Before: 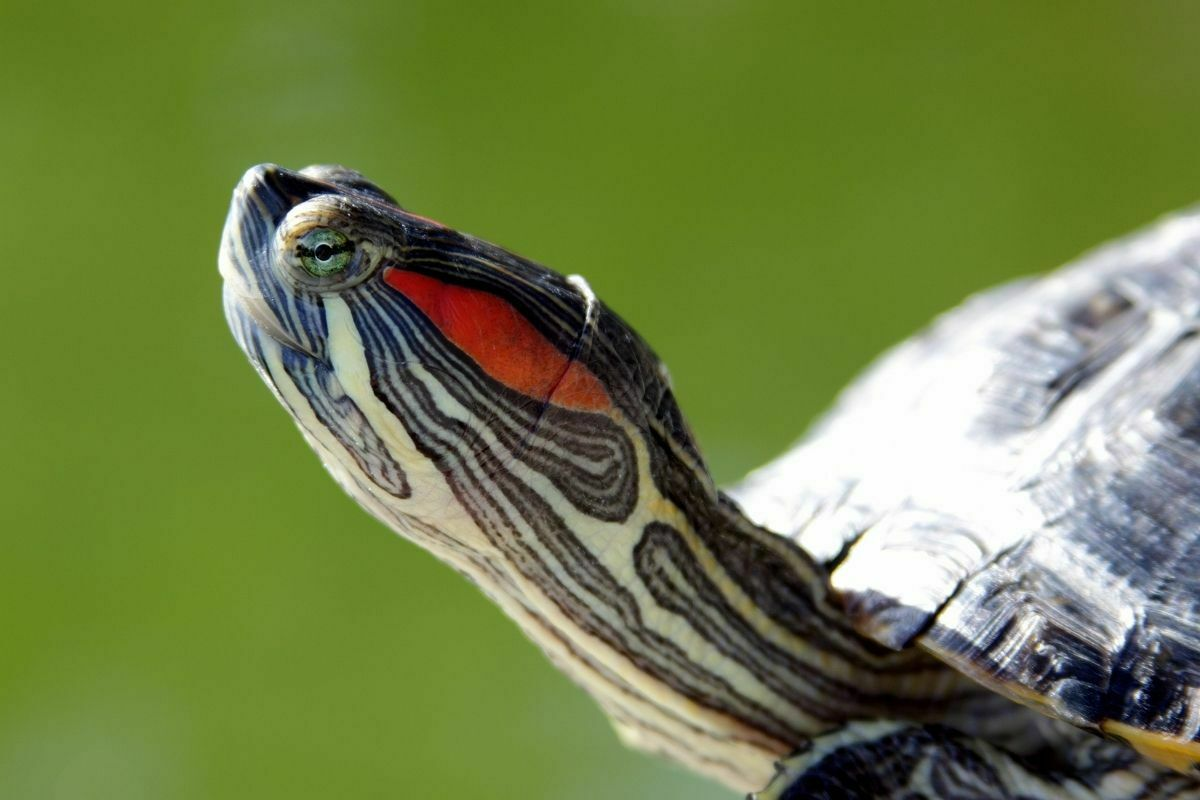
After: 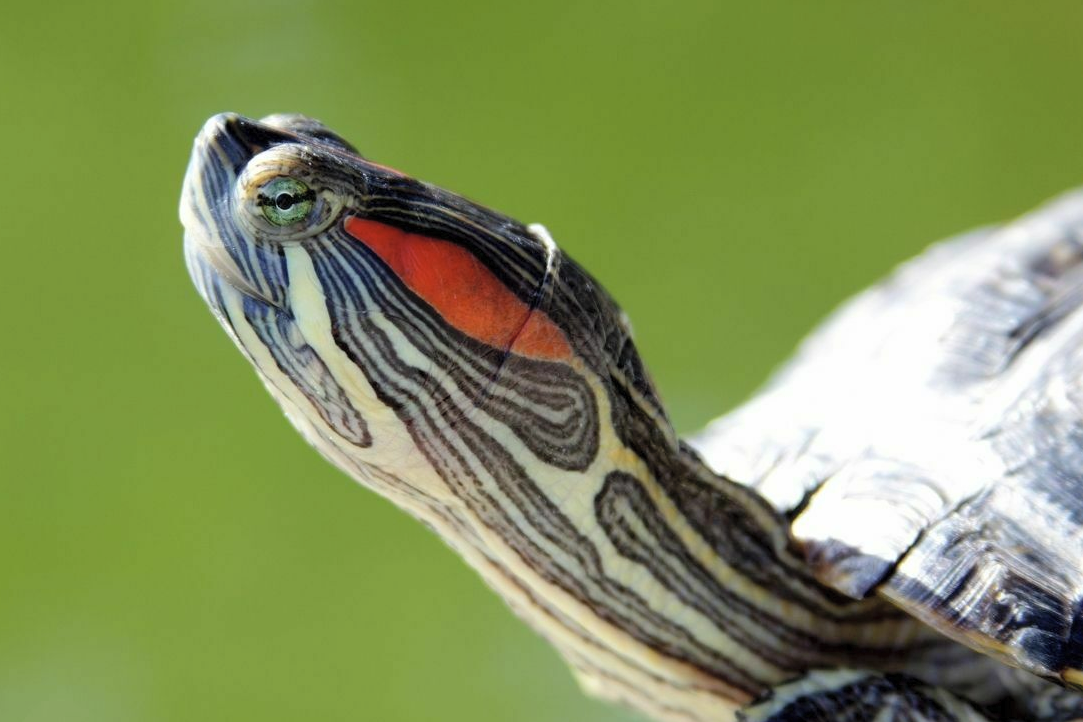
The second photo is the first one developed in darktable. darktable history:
crop: left 3.305%, top 6.436%, right 6.389%, bottom 3.258%
contrast brightness saturation: brightness 0.13
